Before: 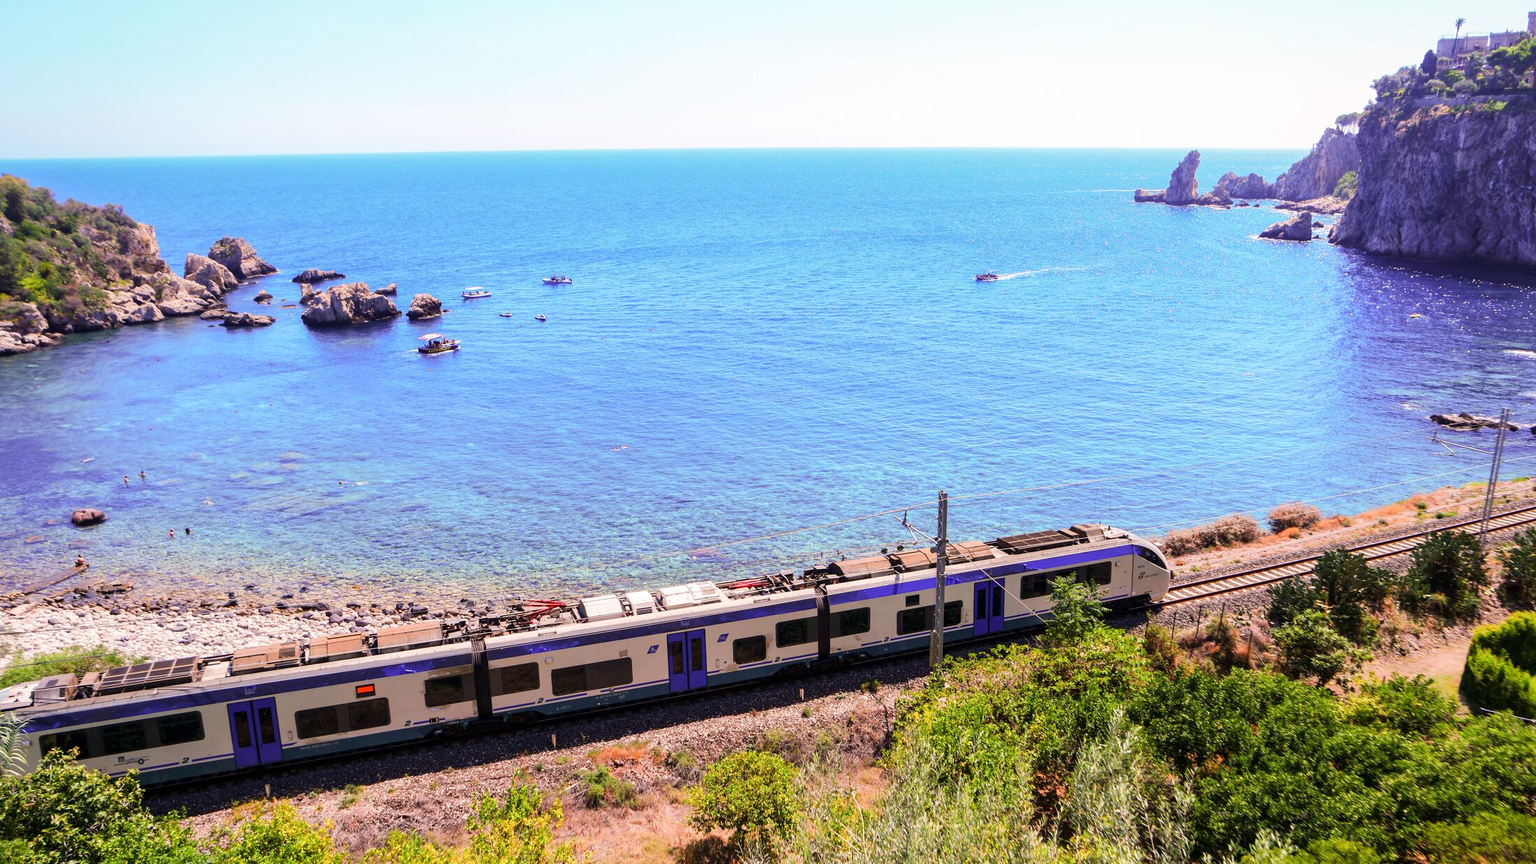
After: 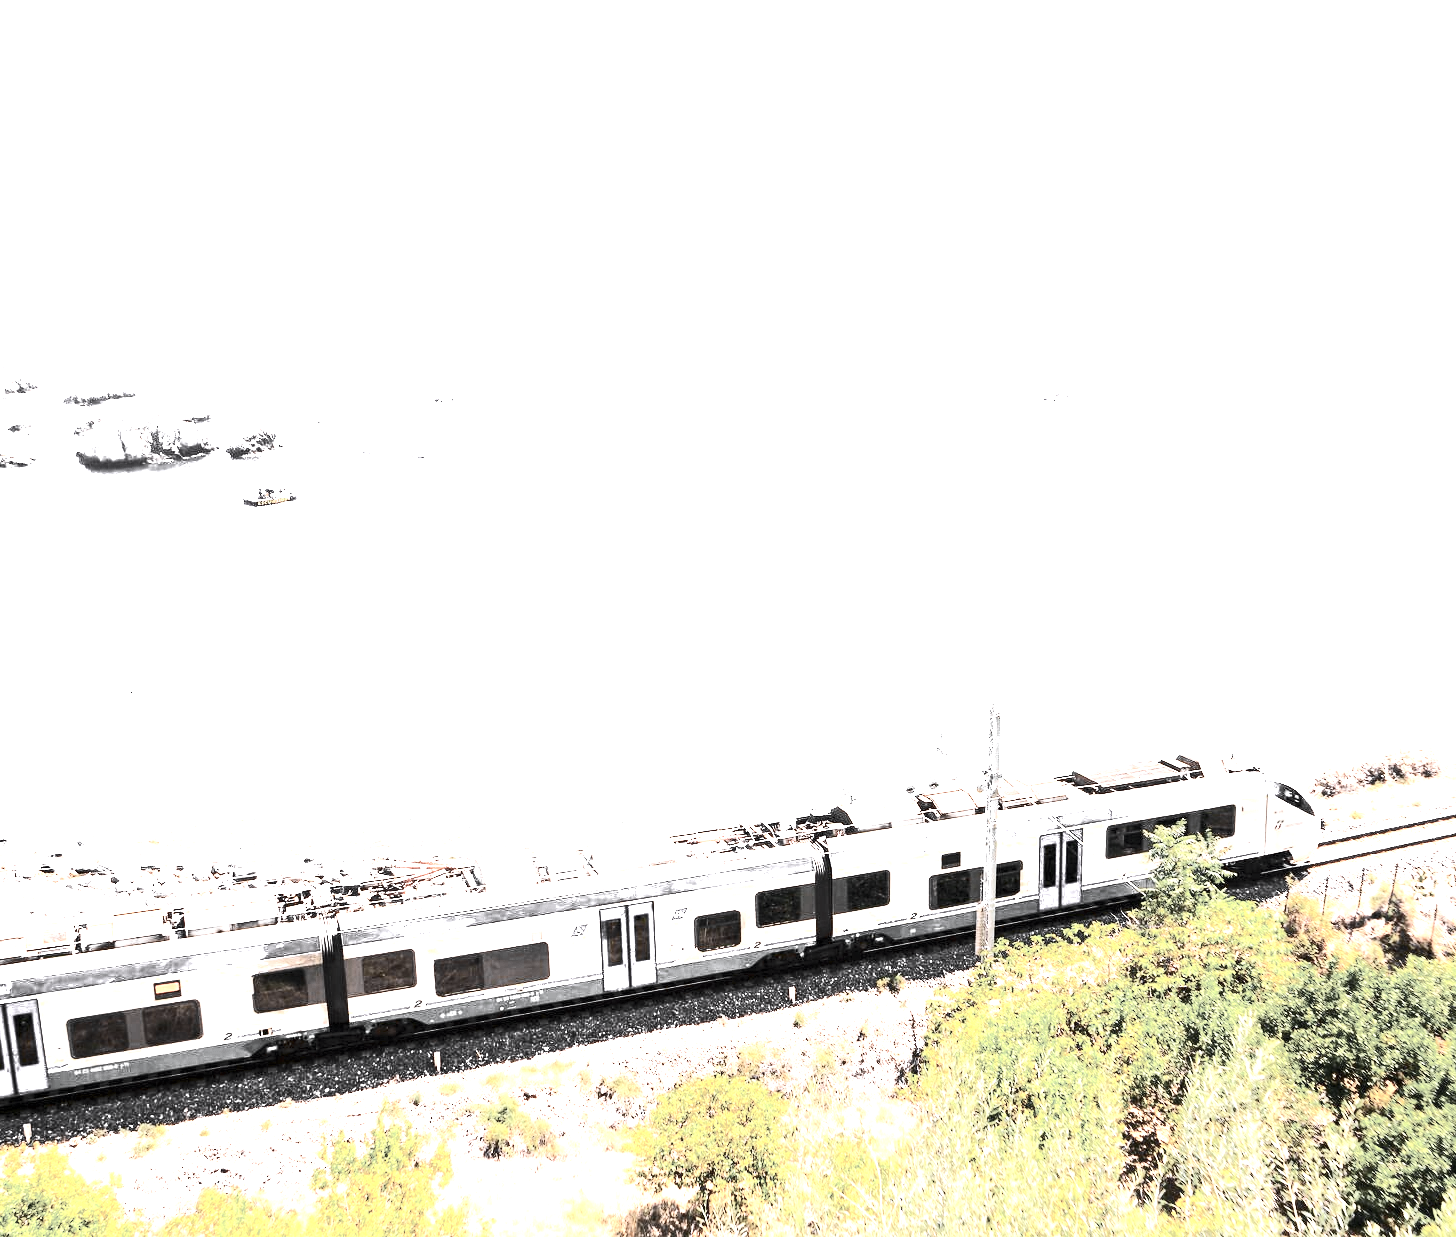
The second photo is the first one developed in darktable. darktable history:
contrast brightness saturation: contrast 0.392, brightness 0.098
color zones: curves: ch0 [(0, 0.613) (0.01, 0.613) (0.245, 0.448) (0.498, 0.529) (0.642, 0.665) (0.879, 0.777) (0.99, 0.613)]; ch1 [(0, 0.035) (0.121, 0.189) (0.259, 0.197) (0.415, 0.061) (0.589, 0.022) (0.732, 0.022) (0.857, 0.026) (0.991, 0.053)]
exposure: exposure 2.98 EV, compensate highlight preservation false
crop and rotate: left 16.188%, right 17.586%
